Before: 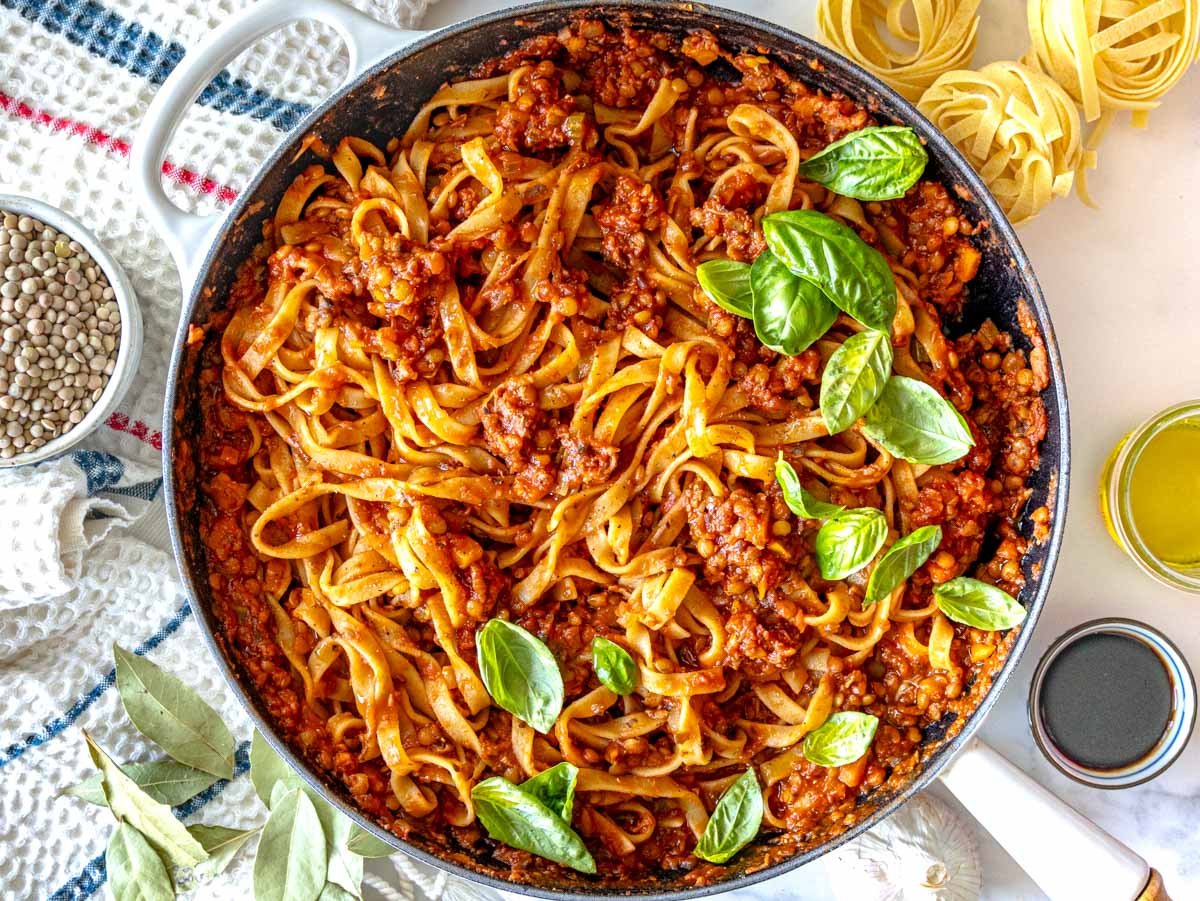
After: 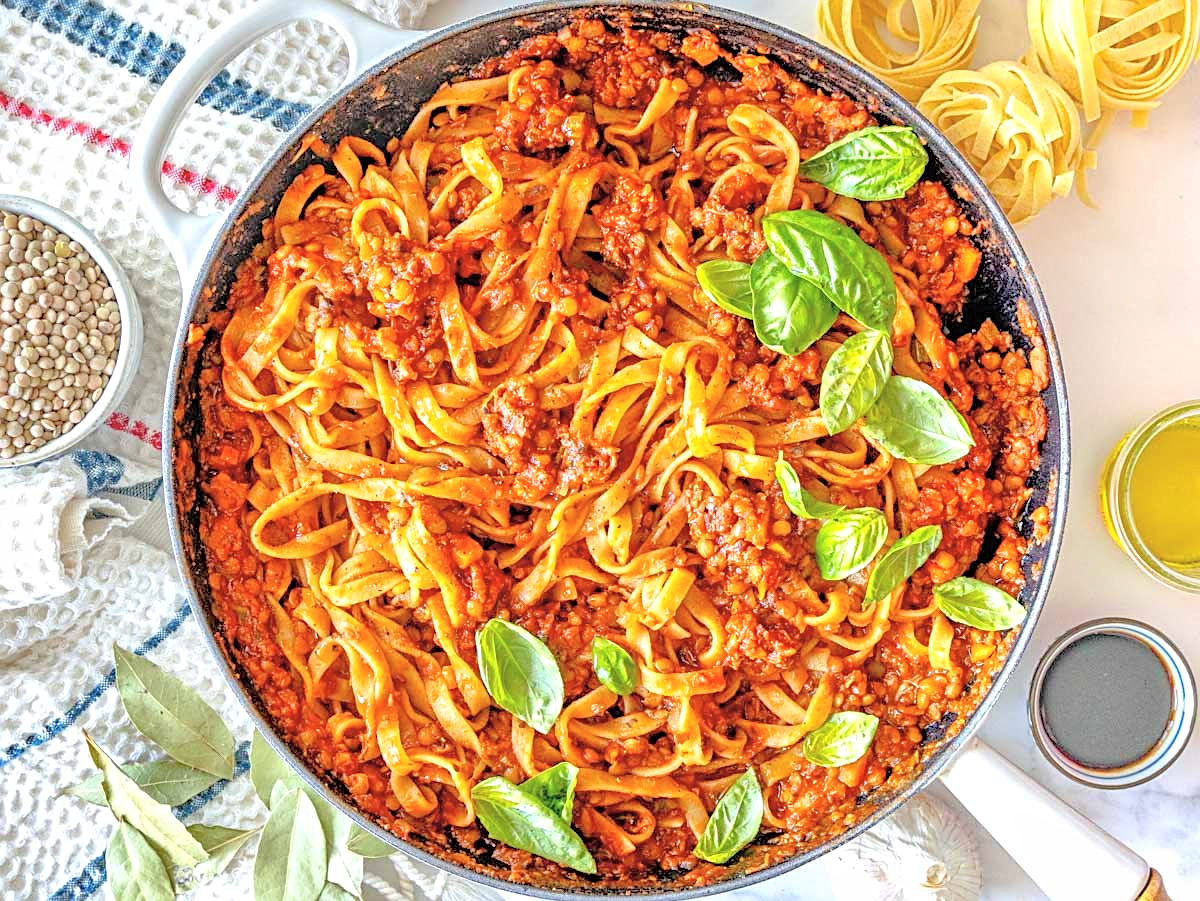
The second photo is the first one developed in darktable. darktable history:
tone equalizer: -7 EV 0.15 EV, -6 EV 0.6 EV, -5 EV 1.15 EV, -4 EV 1.33 EV, -3 EV 1.15 EV, -2 EV 0.6 EV, -1 EV 0.15 EV, mask exposure compensation -0.5 EV
sharpen: on, module defaults
contrast brightness saturation: brightness 0.15
